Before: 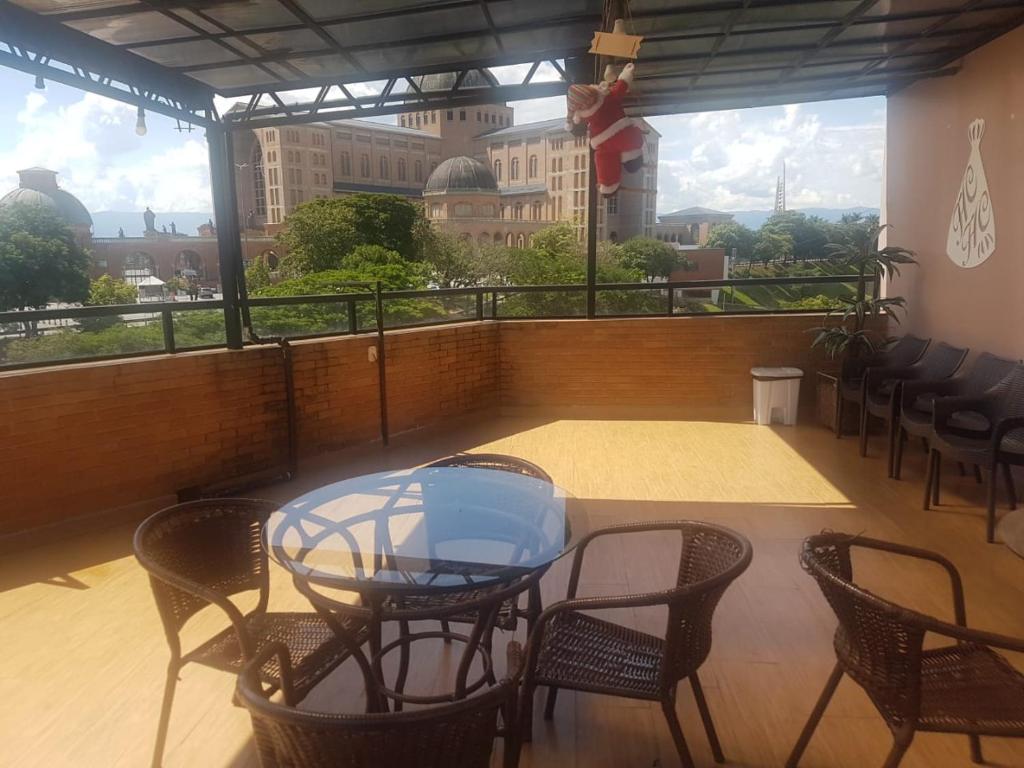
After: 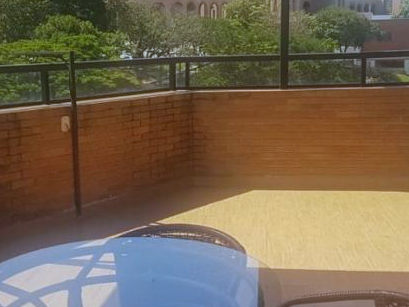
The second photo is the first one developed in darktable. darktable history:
crop: left 30%, top 30%, right 30%, bottom 30%
white balance: red 0.931, blue 1.11
local contrast: highlights 48%, shadows 0%, detail 100%
